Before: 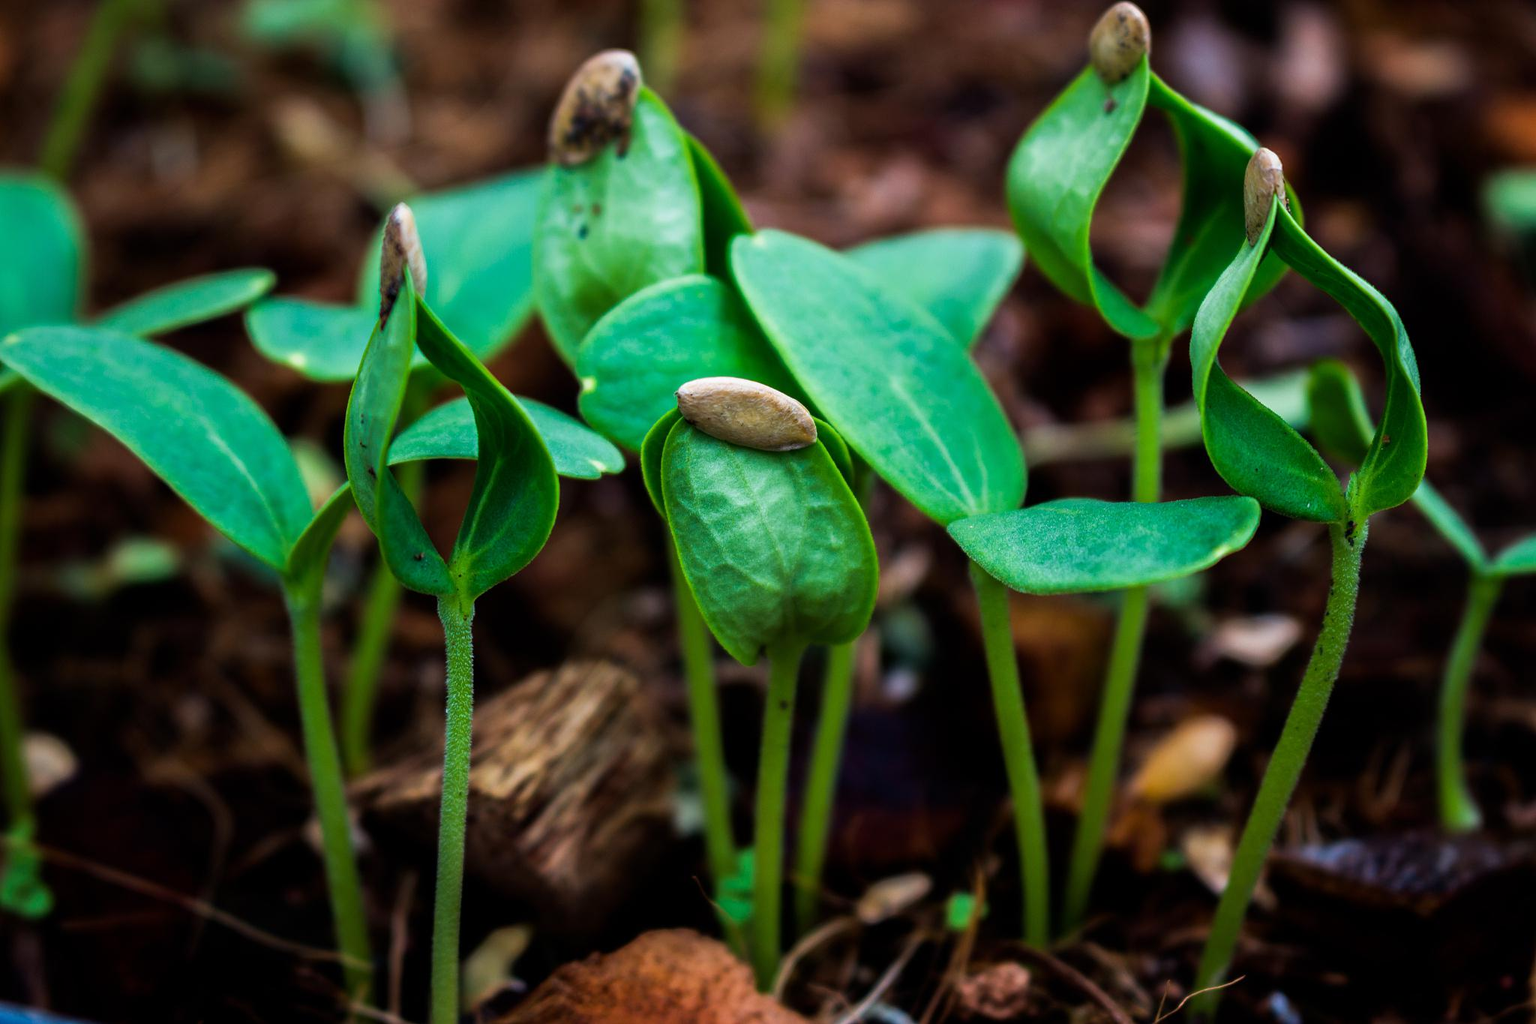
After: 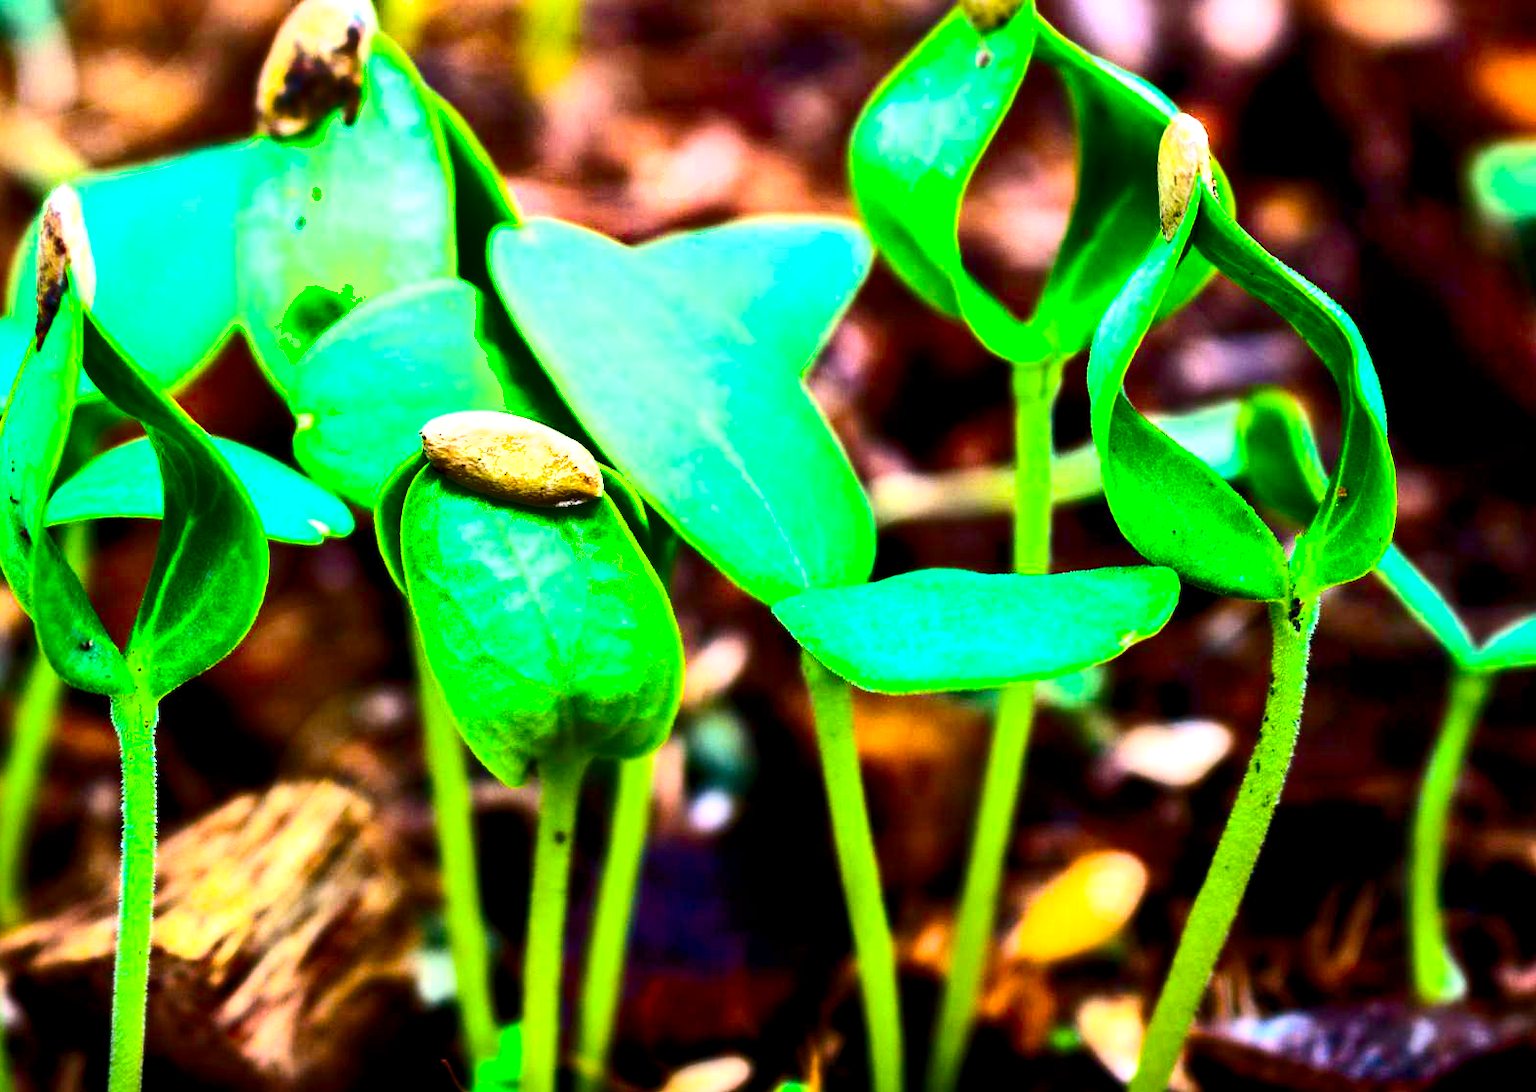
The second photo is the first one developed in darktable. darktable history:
exposure: black level correction 0.001, exposure 1.857 EV, compensate exposure bias true, compensate highlight preservation false
crop: left 22.987%, top 5.888%, bottom 11.878%
color balance rgb: highlights gain › chroma 0.264%, highlights gain › hue 330.75°, linear chroma grading › global chroma 8.952%, perceptual saturation grading › global saturation 25.549%, perceptual brilliance grading › global brilliance 2.759%, perceptual brilliance grading › highlights -3.376%, perceptual brilliance grading › shadows 2.587%
local contrast: mode bilateral grid, contrast 20, coarseness 50, detail 120%, midtone range 0.2
shadows and highlights: shadows 30.61, highlights -63.07, soften with gaussian
levels: levels [0, 0.474, 0.947]
contrast brightness saturation: contrast 0.407, brightness 0.105, saturation 0.211
